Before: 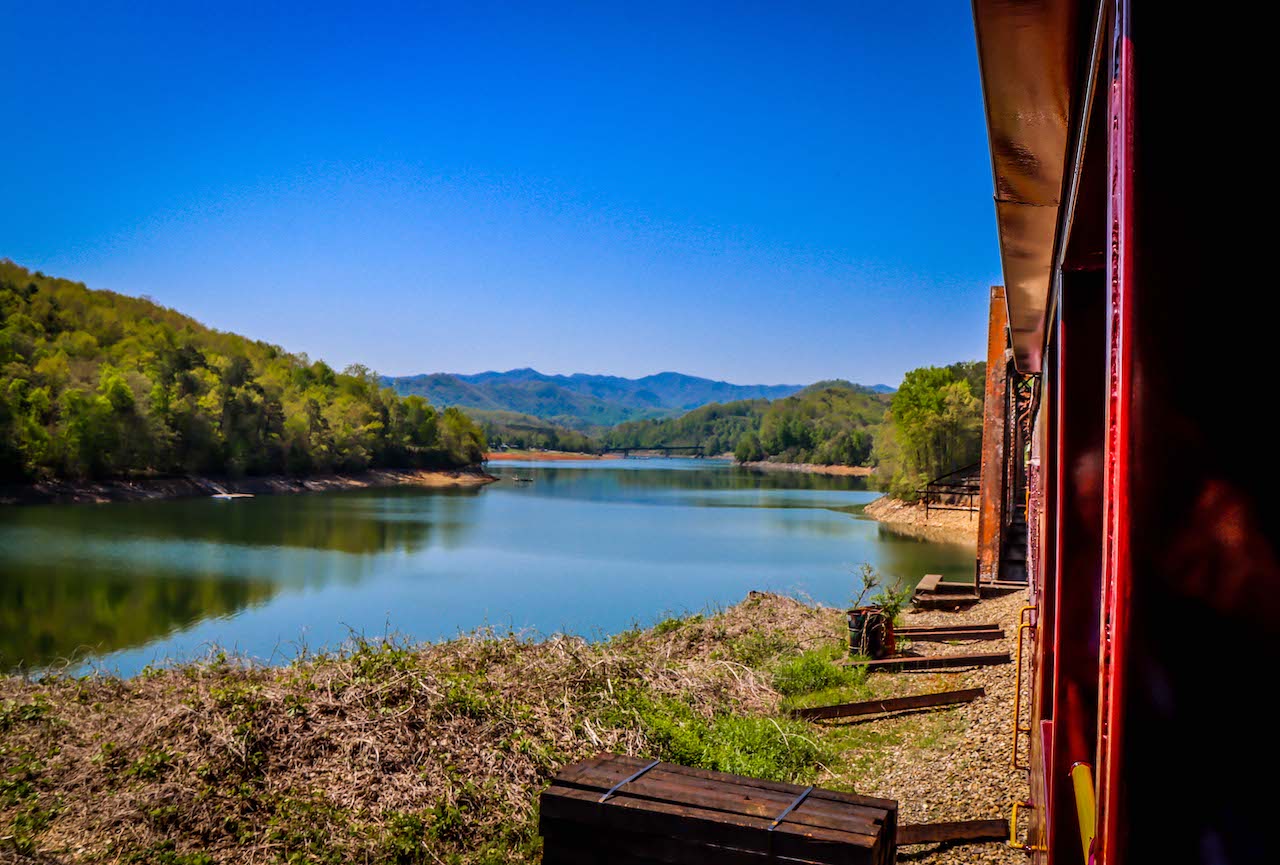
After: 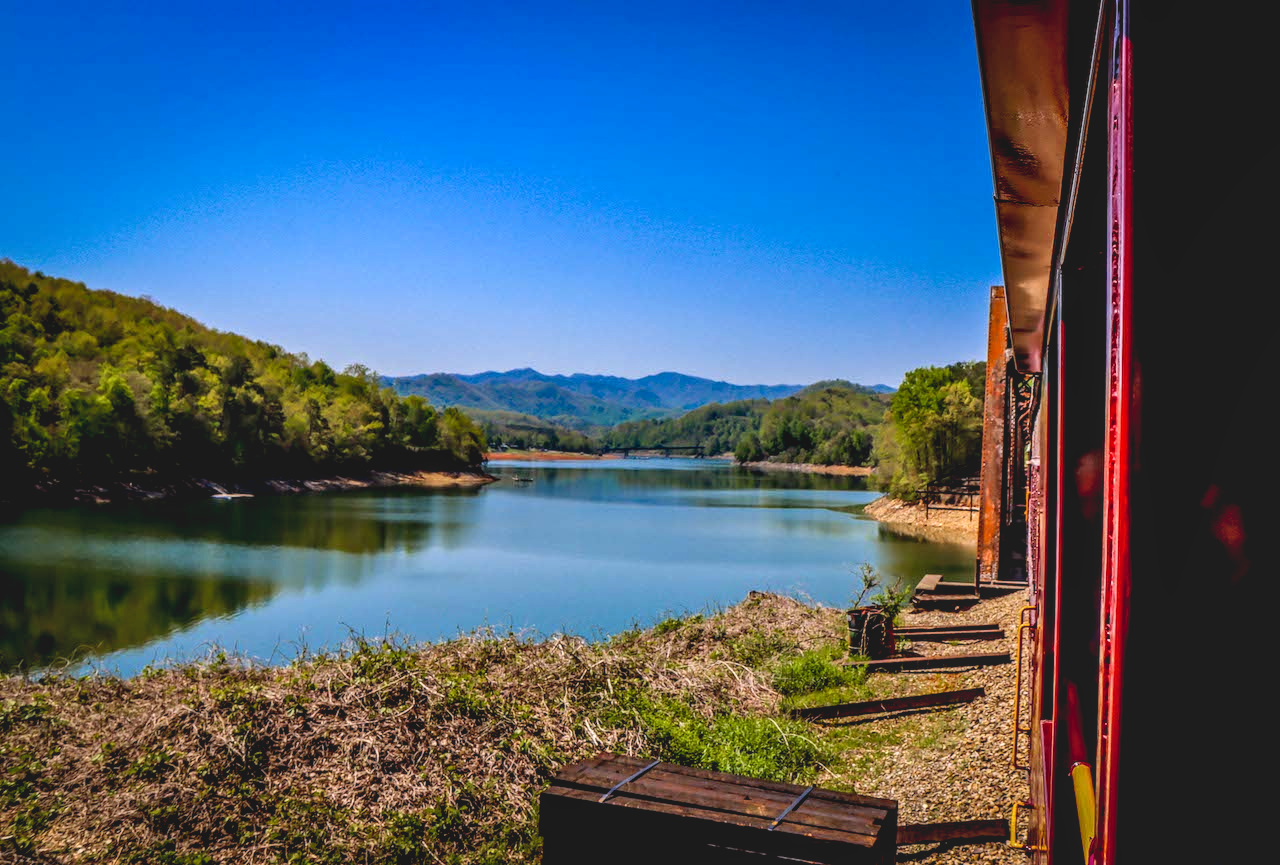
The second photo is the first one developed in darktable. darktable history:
tone curve: curves: ch0 [(0.122, 0.111) (1, 1)], preserve colors none
shadows and highlights: radius 90.71, shadows -14.48, white point adjustment 0.272, highlights 32.22, compress 48.63%, highlights color adjustment 32.33%, soften with gaussian
local contrast: on, module defaults
